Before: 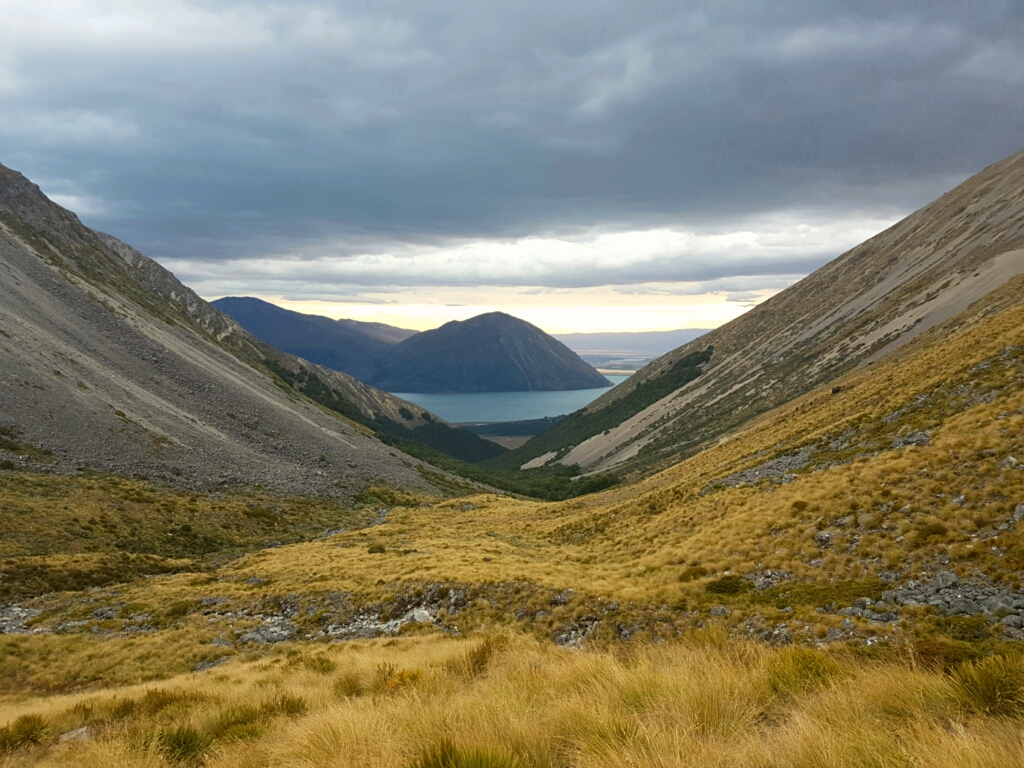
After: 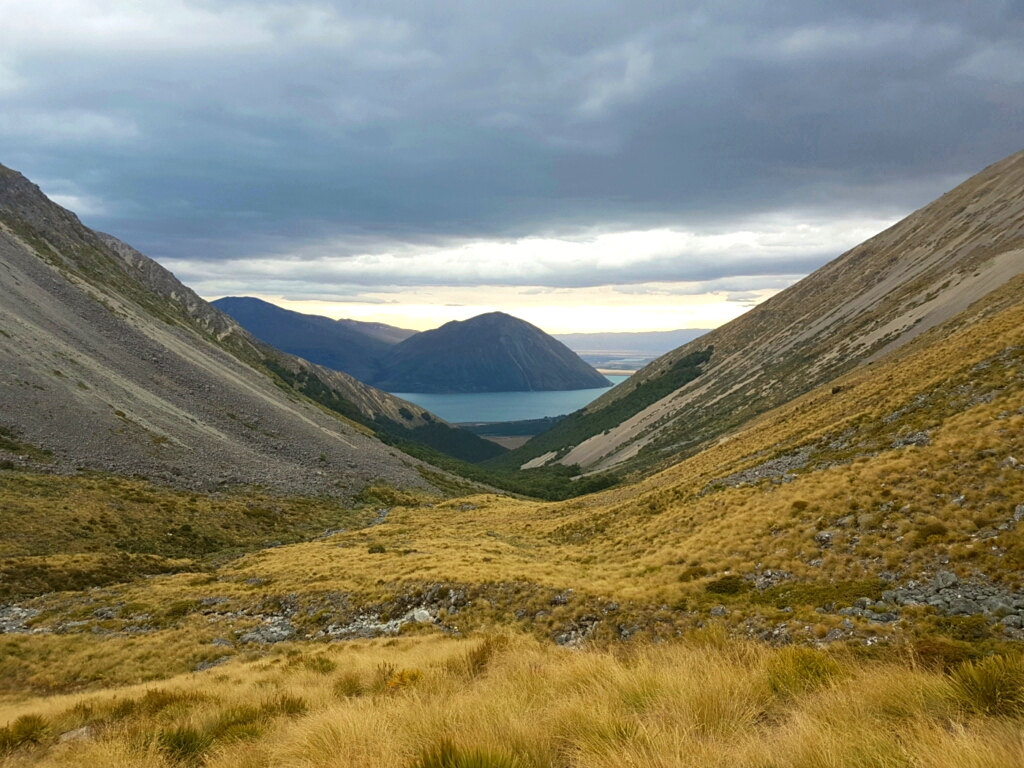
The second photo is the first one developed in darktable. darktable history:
velvia: strength 14.65%
exposure: exposure 0.074 EV, compensate highlight preservation false
tone equalizer: edges refinement/feathering 500, mask exposure compensation -1.57 EV, preserve details no
